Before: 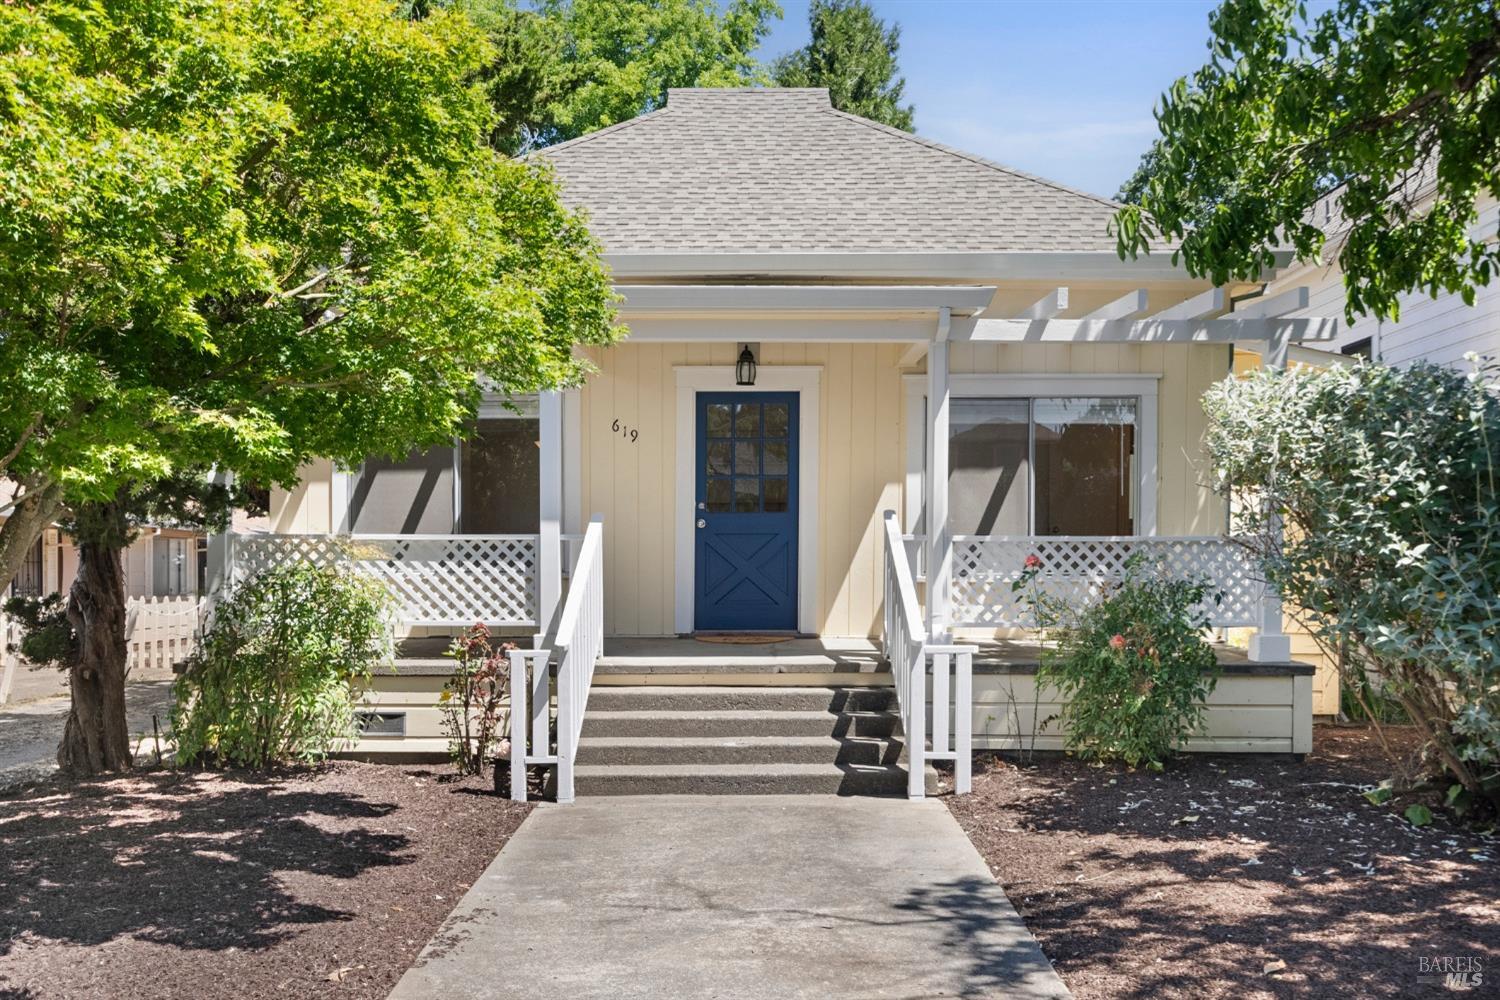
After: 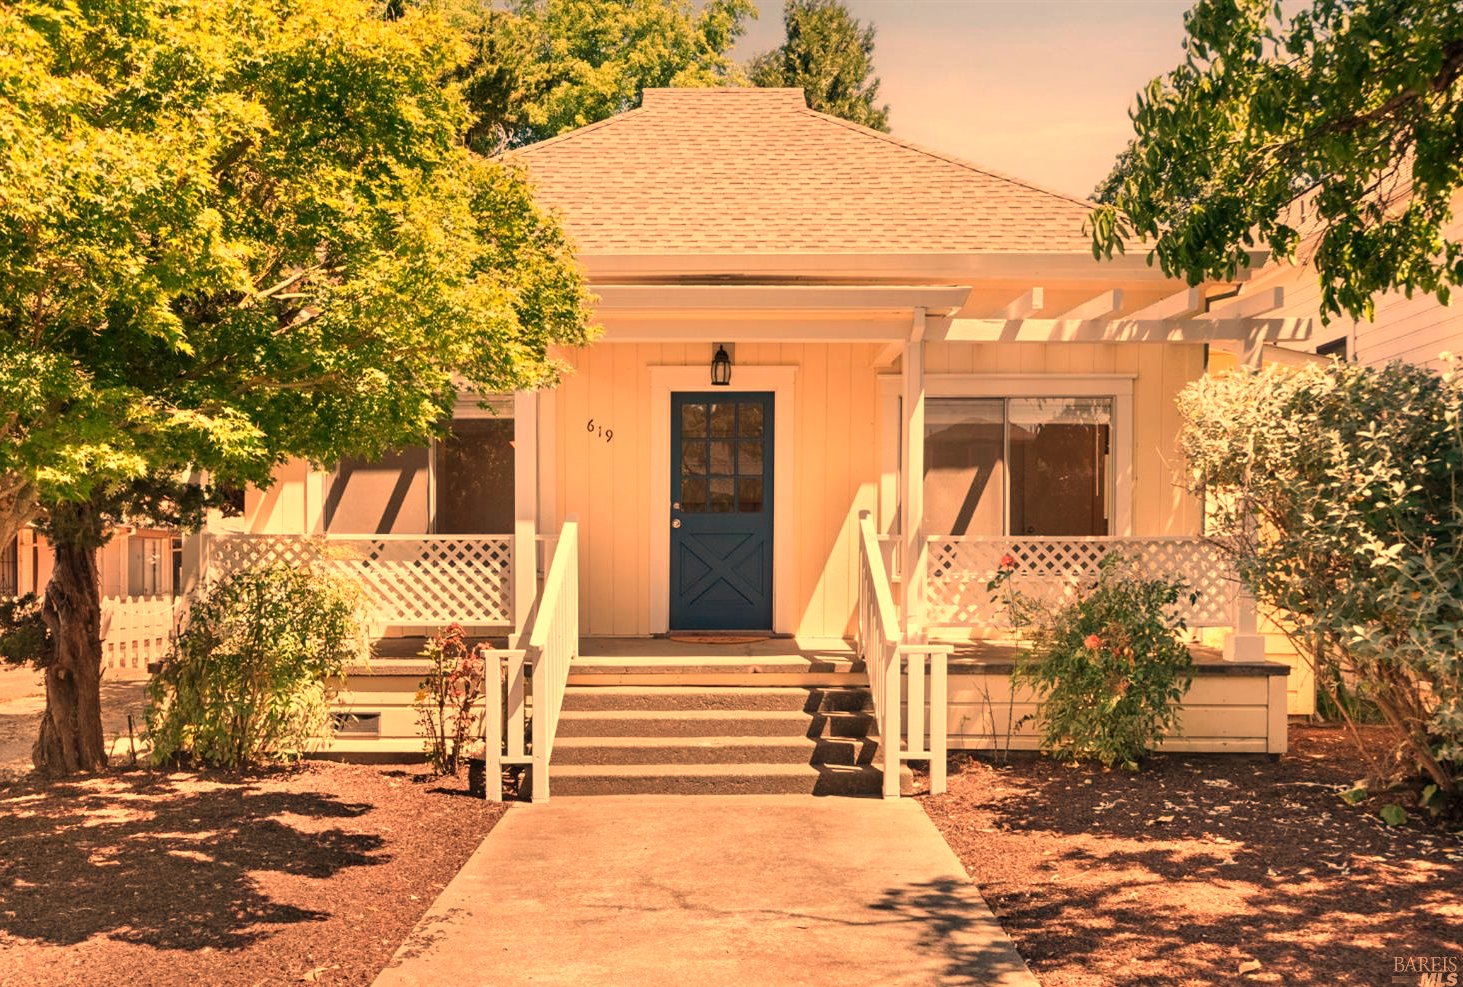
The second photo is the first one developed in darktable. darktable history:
crop and rotate: left 1.774%, right 0.633%, bottom 1.28%
white balance: red 1.467, blue 0.684
